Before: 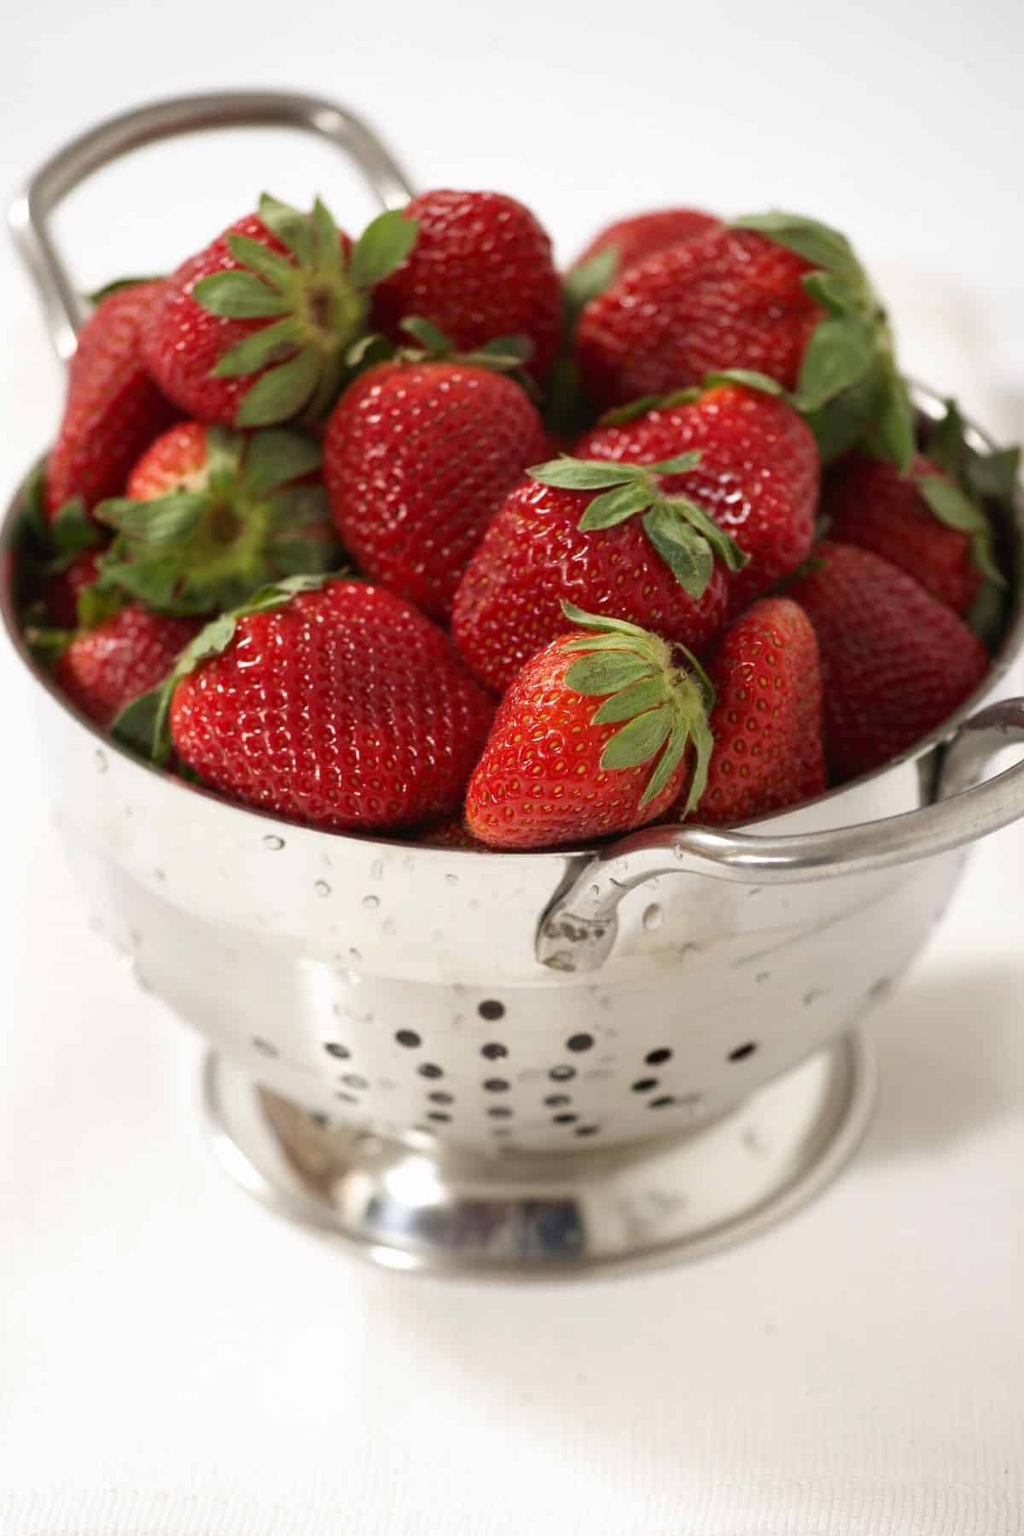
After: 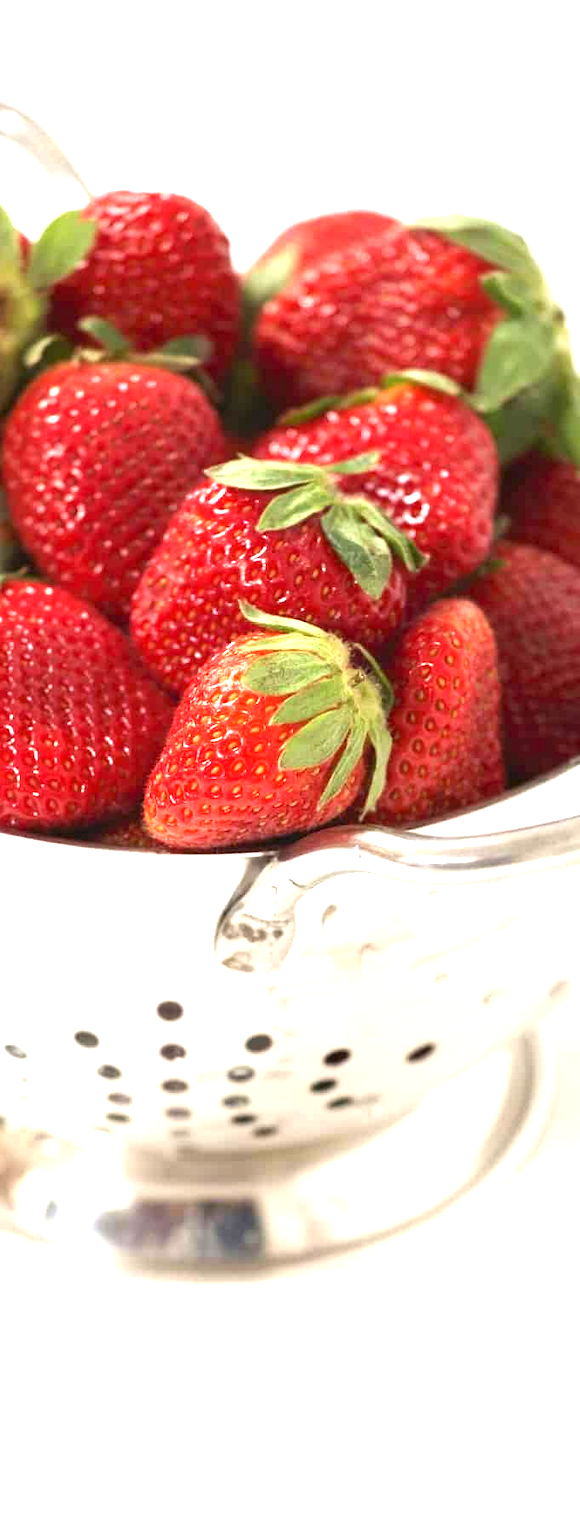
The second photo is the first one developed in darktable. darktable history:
exposure: black level correction 0, exposure 1.492 EV, compensate highlight preservation false
crop: left 31.495%, top 0.017%, right 11.807%
